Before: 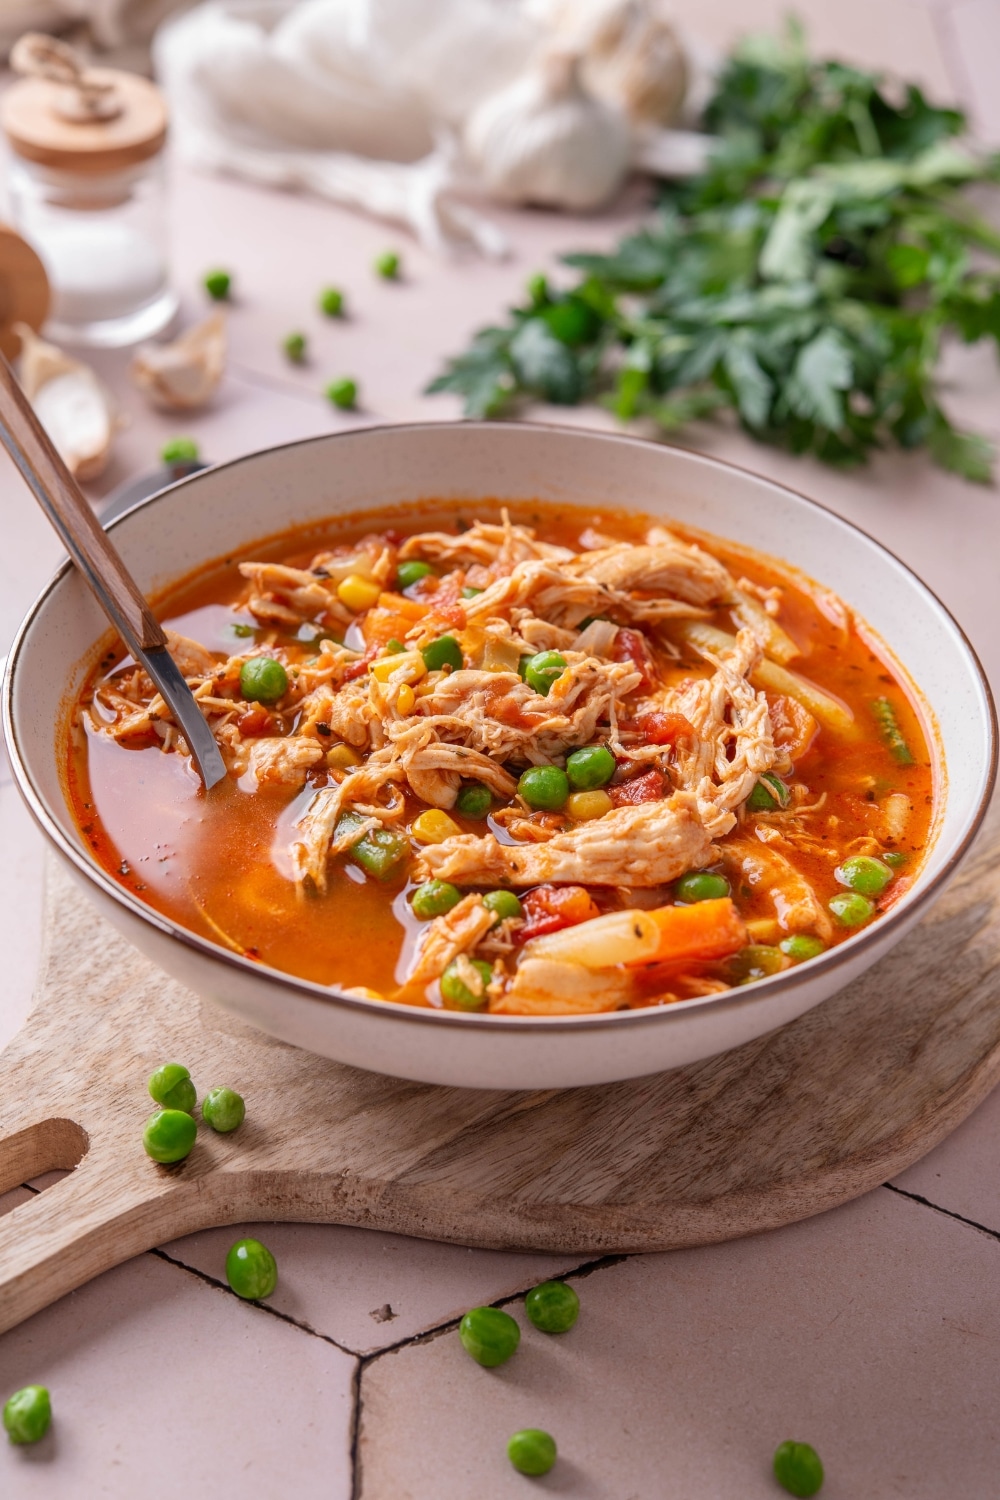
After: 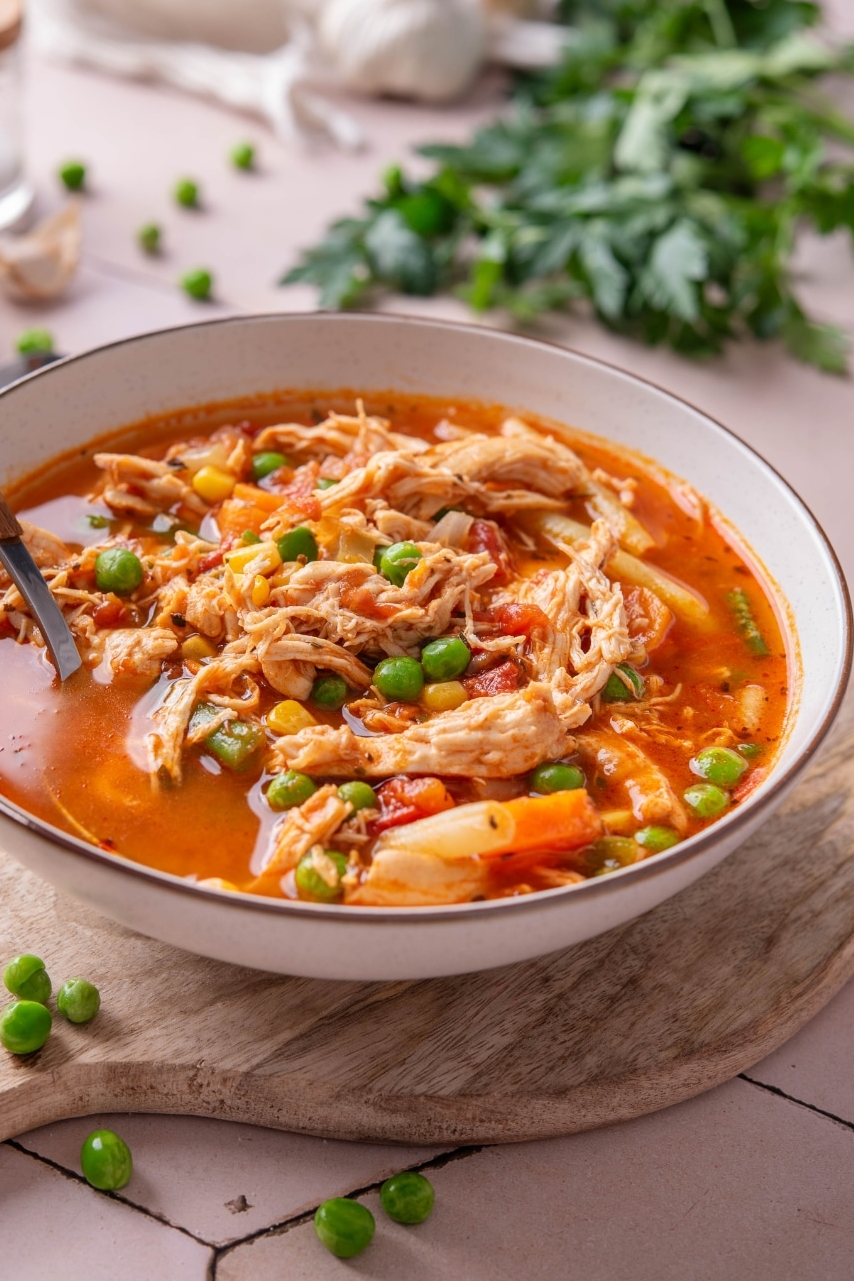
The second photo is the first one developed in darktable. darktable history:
crop: left 14.58%, top 7.29%, bottom 7.29%
